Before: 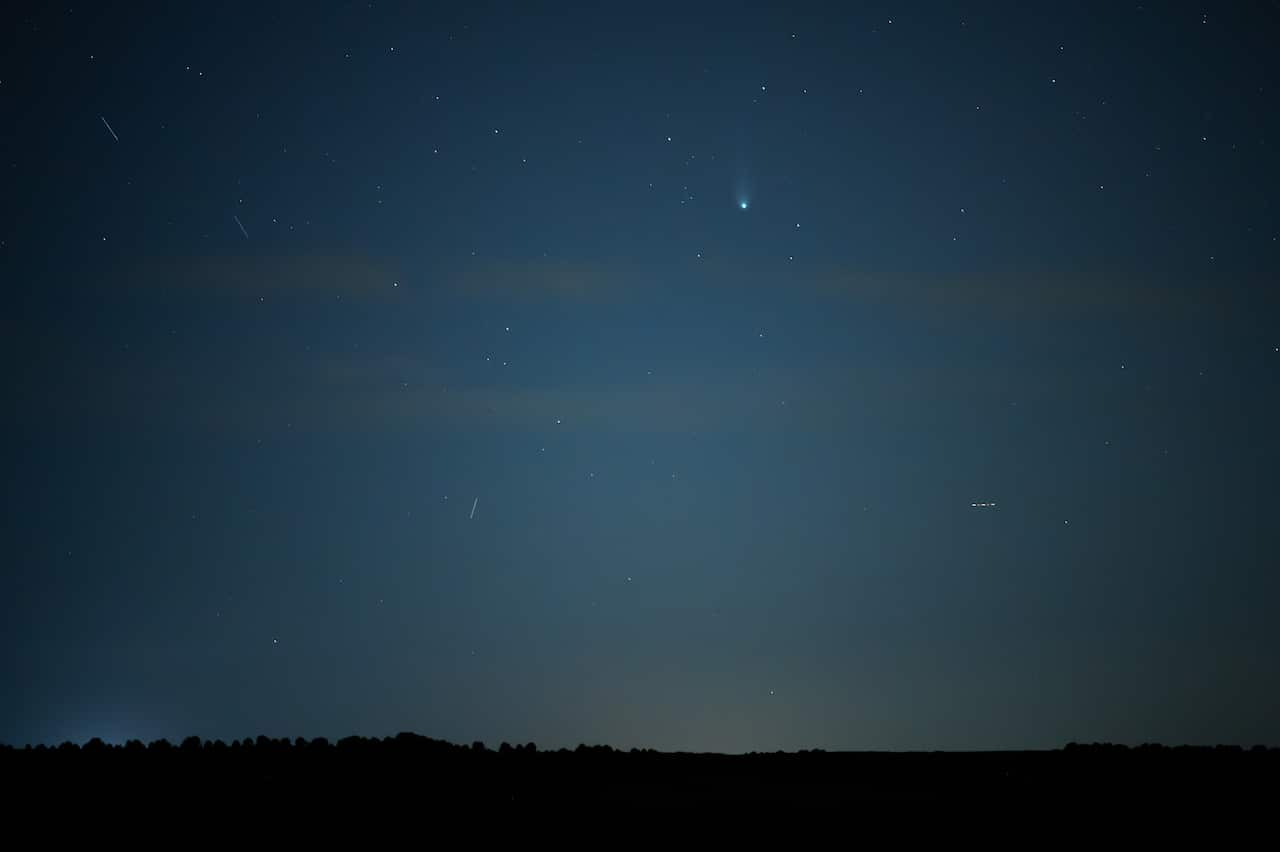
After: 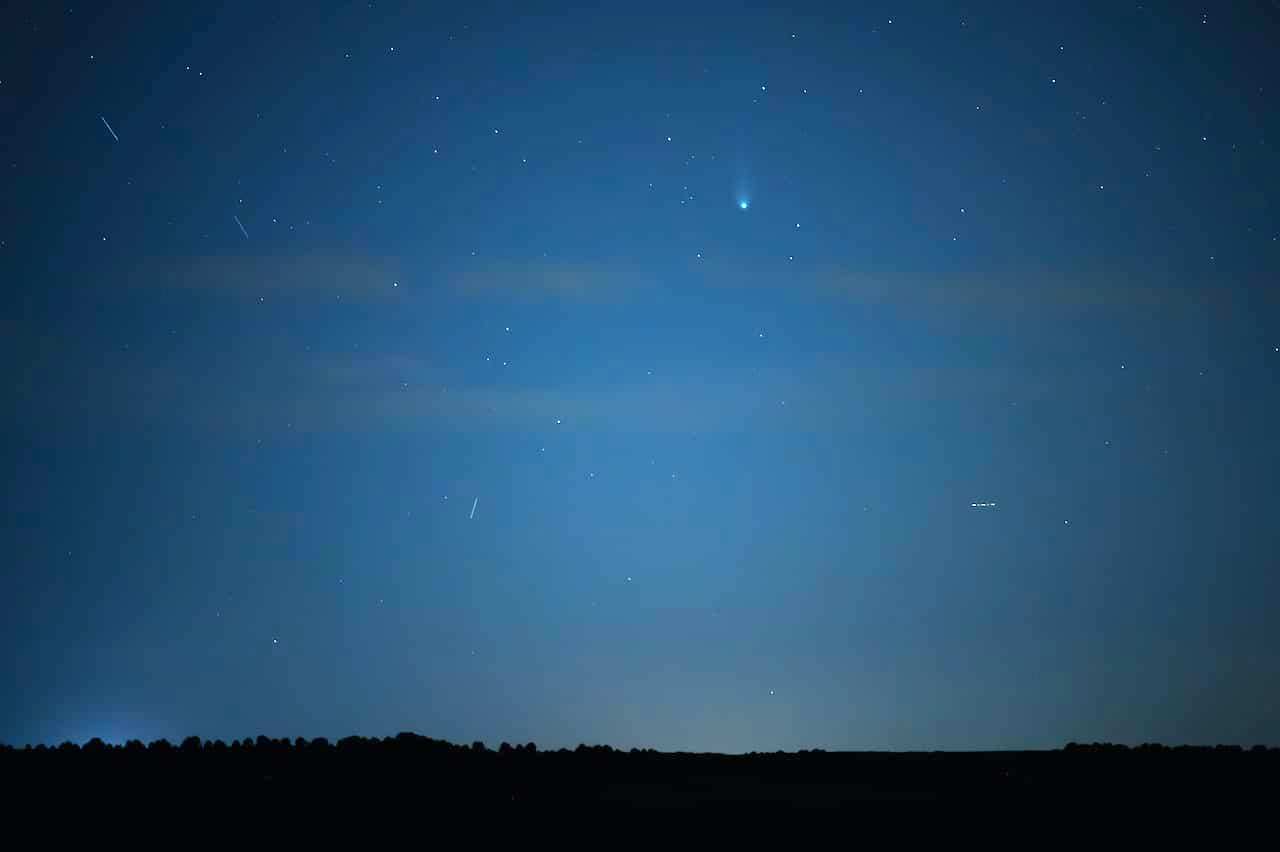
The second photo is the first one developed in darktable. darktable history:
exposure: black level correction 0, exposure 1.2 EV, compensate highlight preservation false
color calibration: x 0.38, y 0.39, temperature 4086.04 K
